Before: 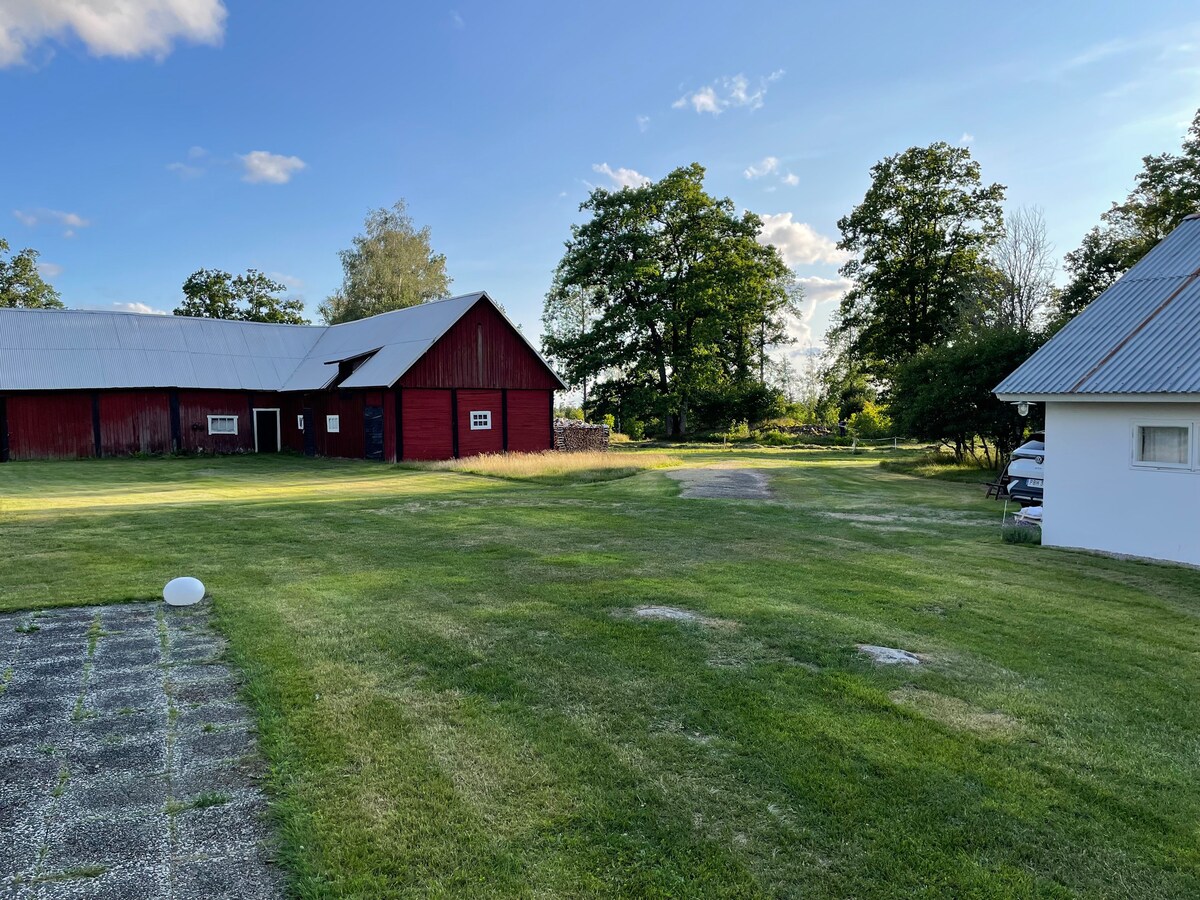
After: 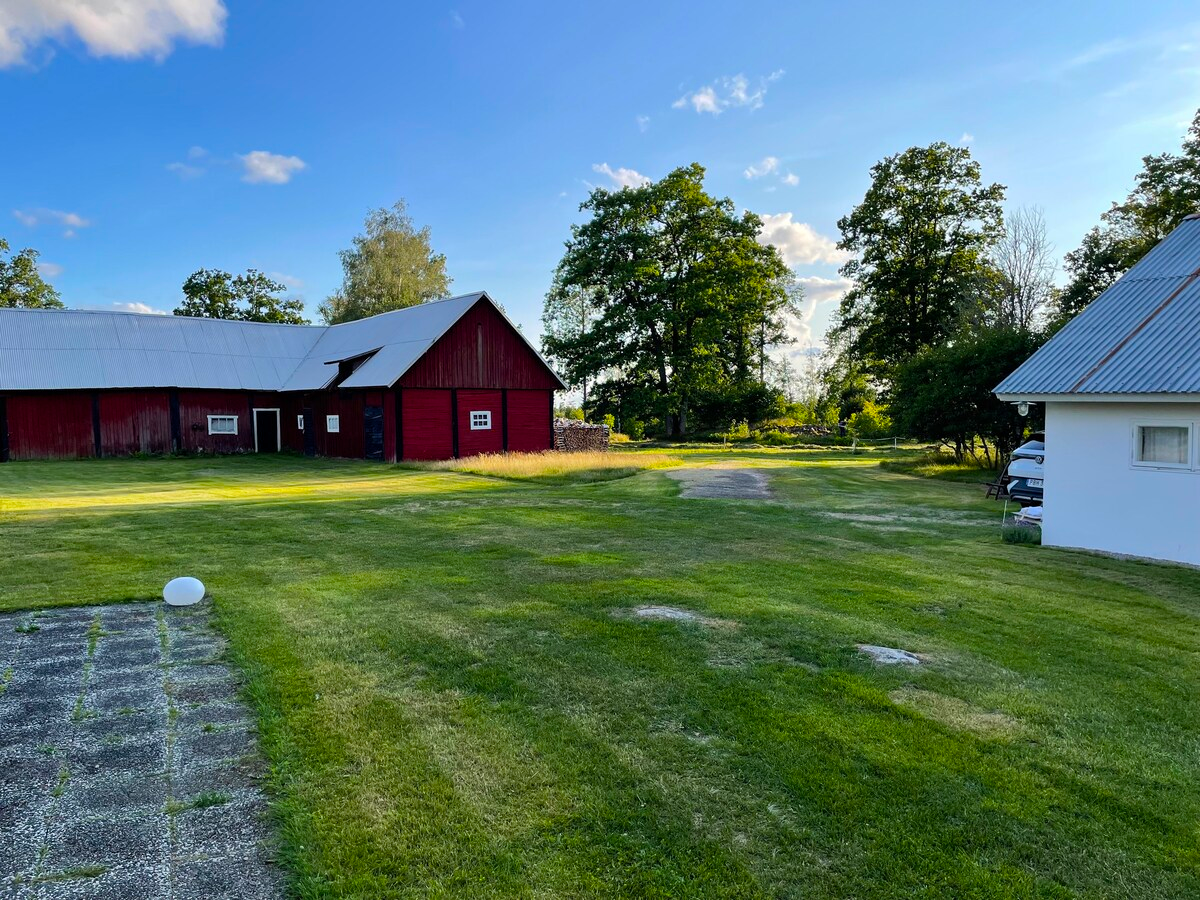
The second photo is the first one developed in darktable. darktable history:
color balance rgb: shadows lift › luminance -10.313%, power › hue 60.72°, linear chroma grading › shadows -3.115%, linear chroma grading › highlights -4.116%, perceptual saturation grading › global saturation 30.45%, global vibrance 20%
